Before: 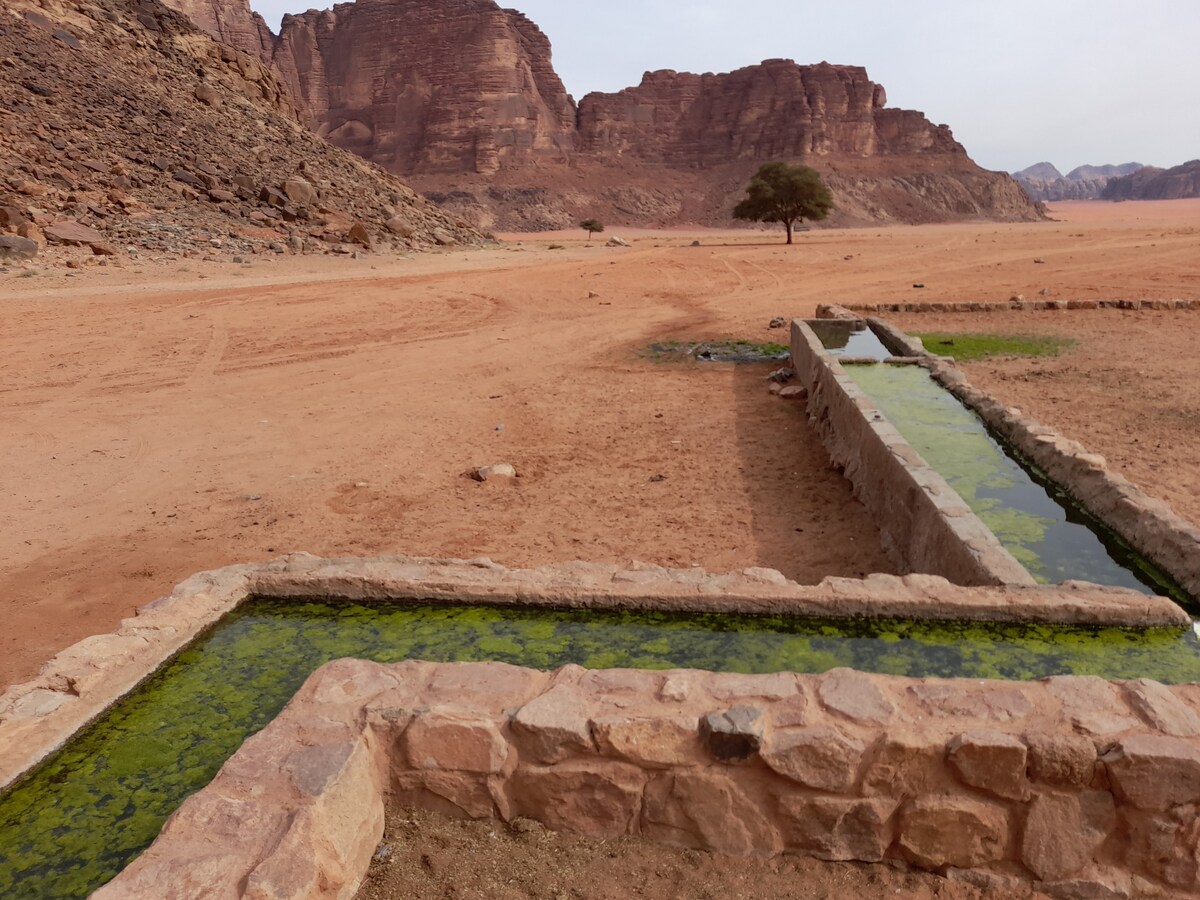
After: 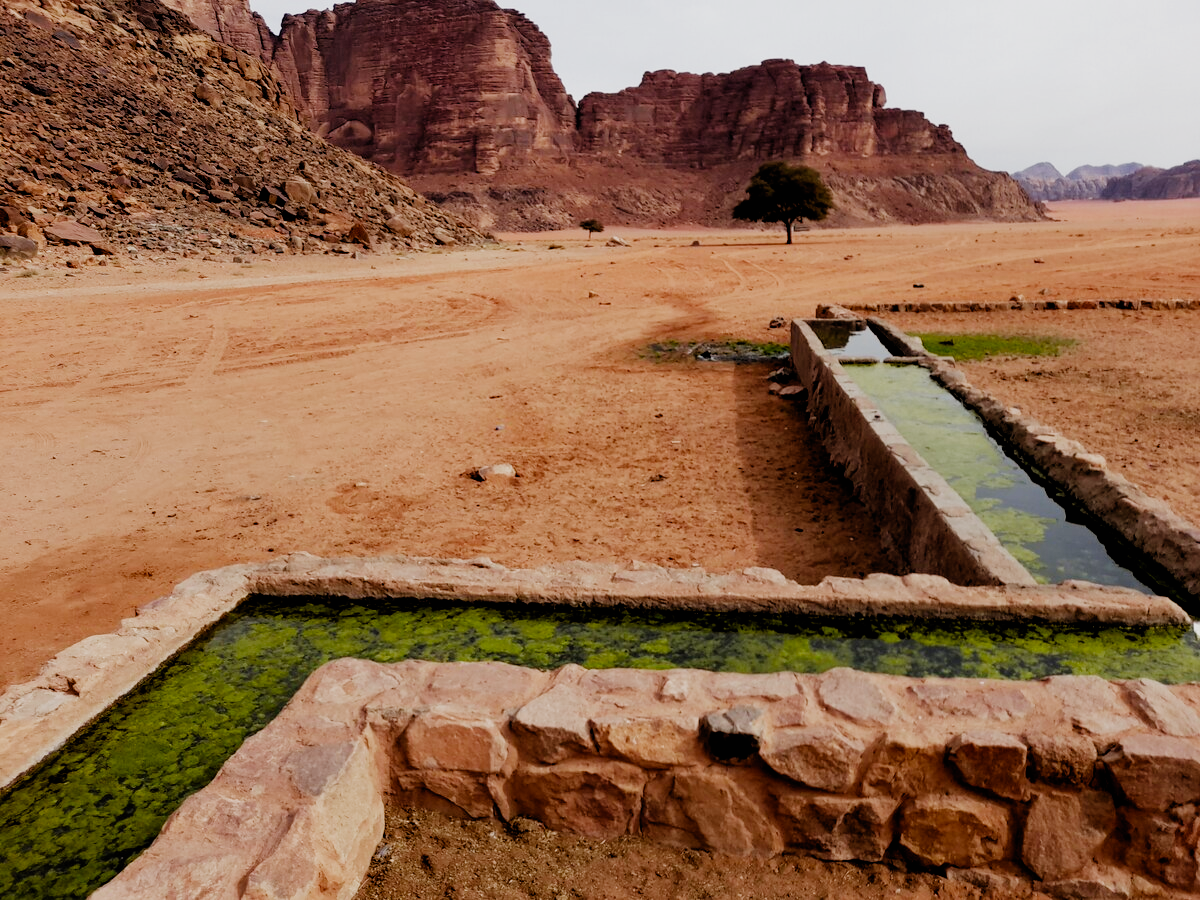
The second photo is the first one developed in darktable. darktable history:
filmic rgb: black relative exposure -3.96 EV, white relative exposure 2.99 EV, hardness 3.01, contrast 1.4, add noise in highlights 0.002, preserve chrominance no, color science v3 (2019), use custom middle-gray values true, contrast in highlights soft
